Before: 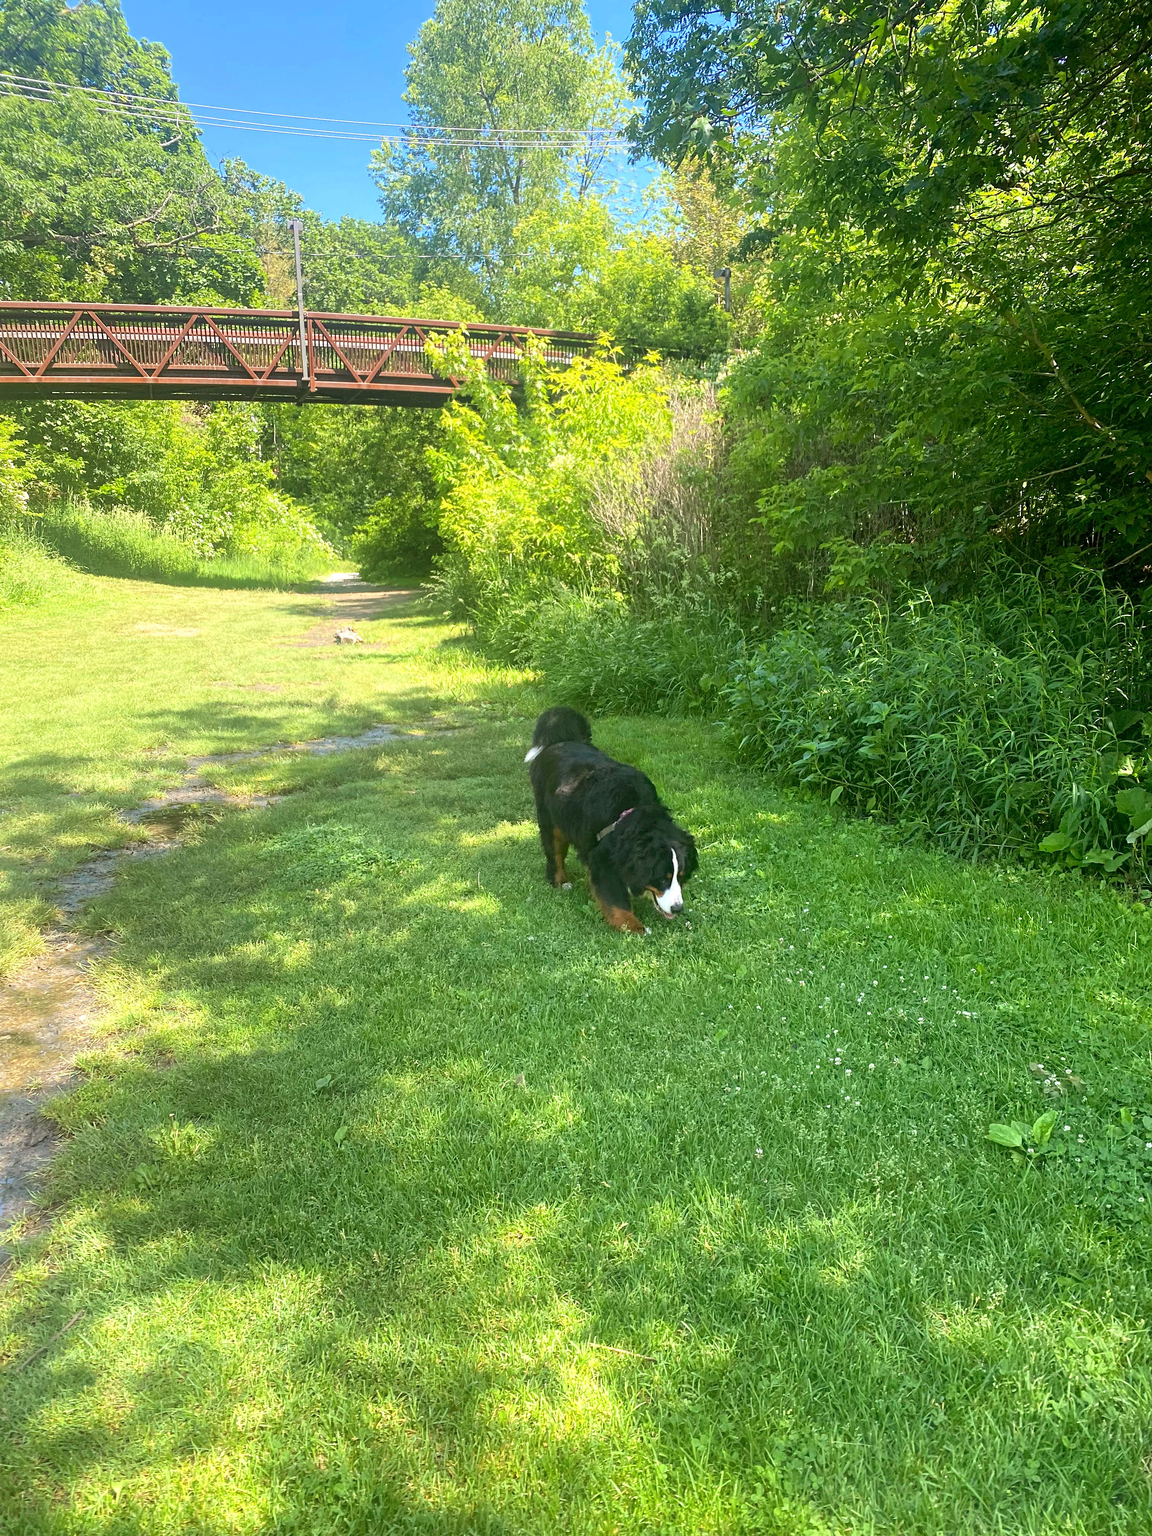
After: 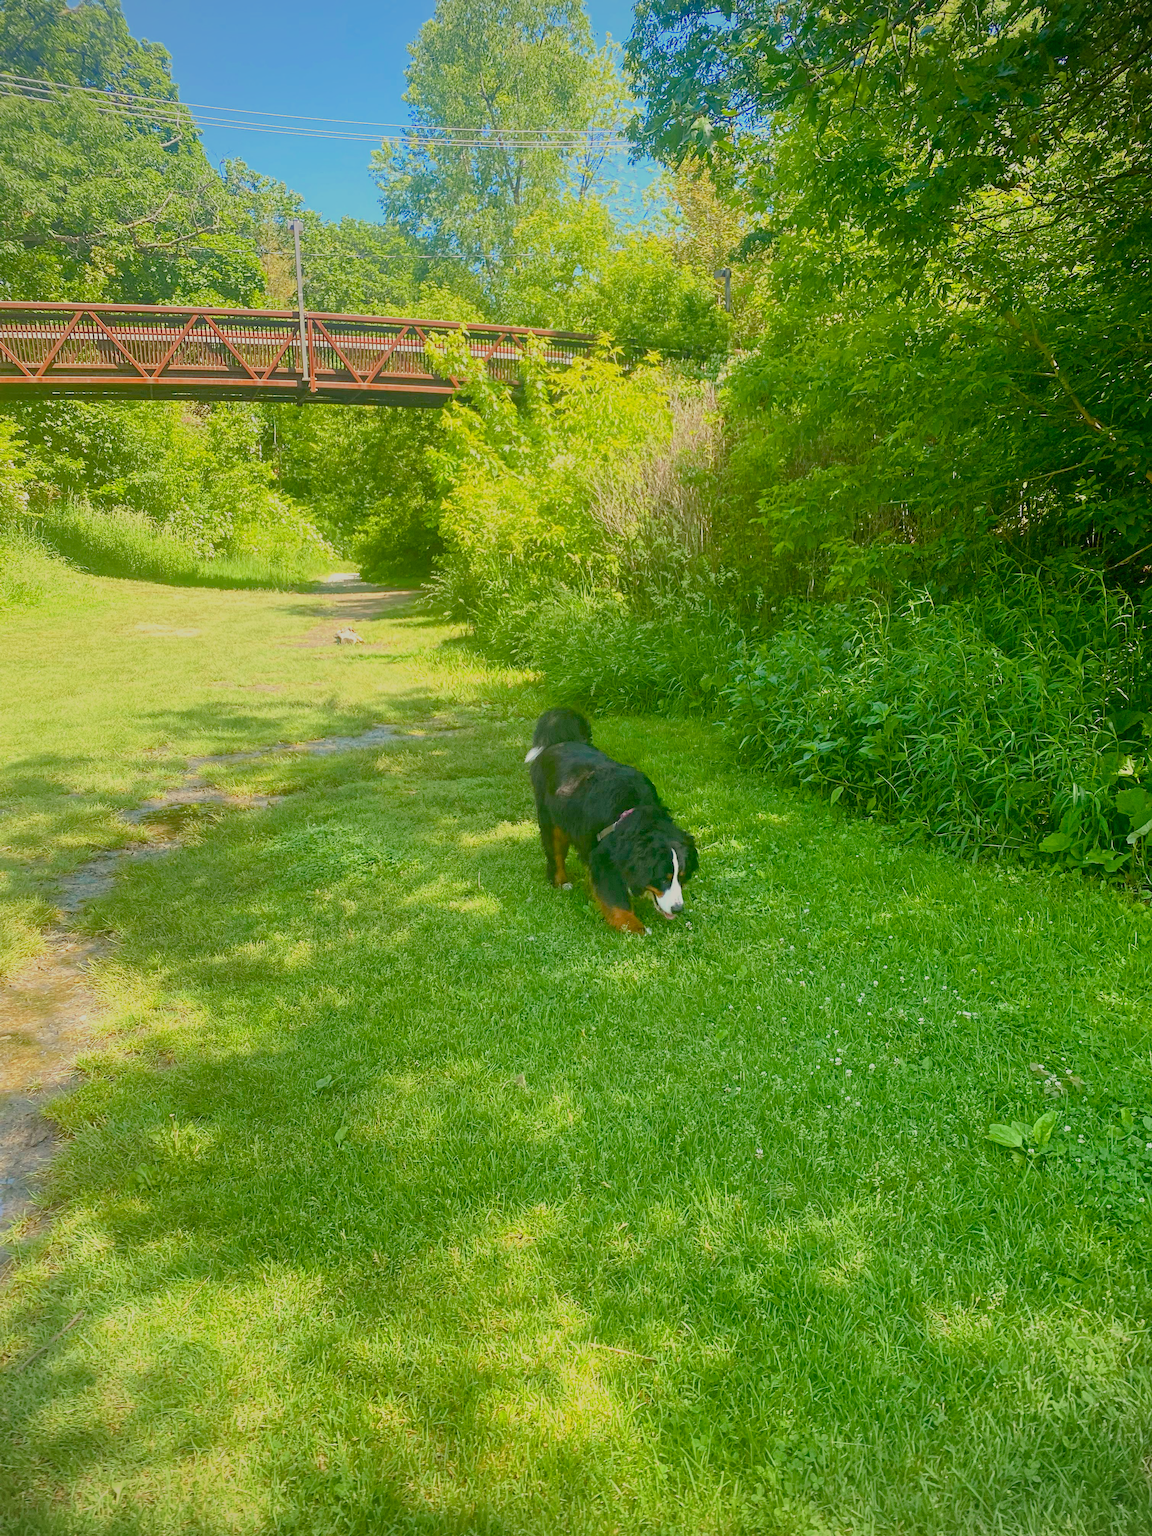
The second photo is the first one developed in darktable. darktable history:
color balance rgb: power › chroma 0.25%, power › hue 60.04°, highlights gain › luminance 6.11%, highlights gain › chroma 2.572%, highlights gain › hue 88.96°, linear chroma grading › global chroma 5.457%, perceptual saturation grading › global saturation 19.757%, perceptual saturation grading › highlights -24.903%, perceptual saturation grading › shadows 49.62%, contrast -29.466%
vignetting: fall-off start 97.35%, fall-off radius 79.46%, width/height ratio 1.111
